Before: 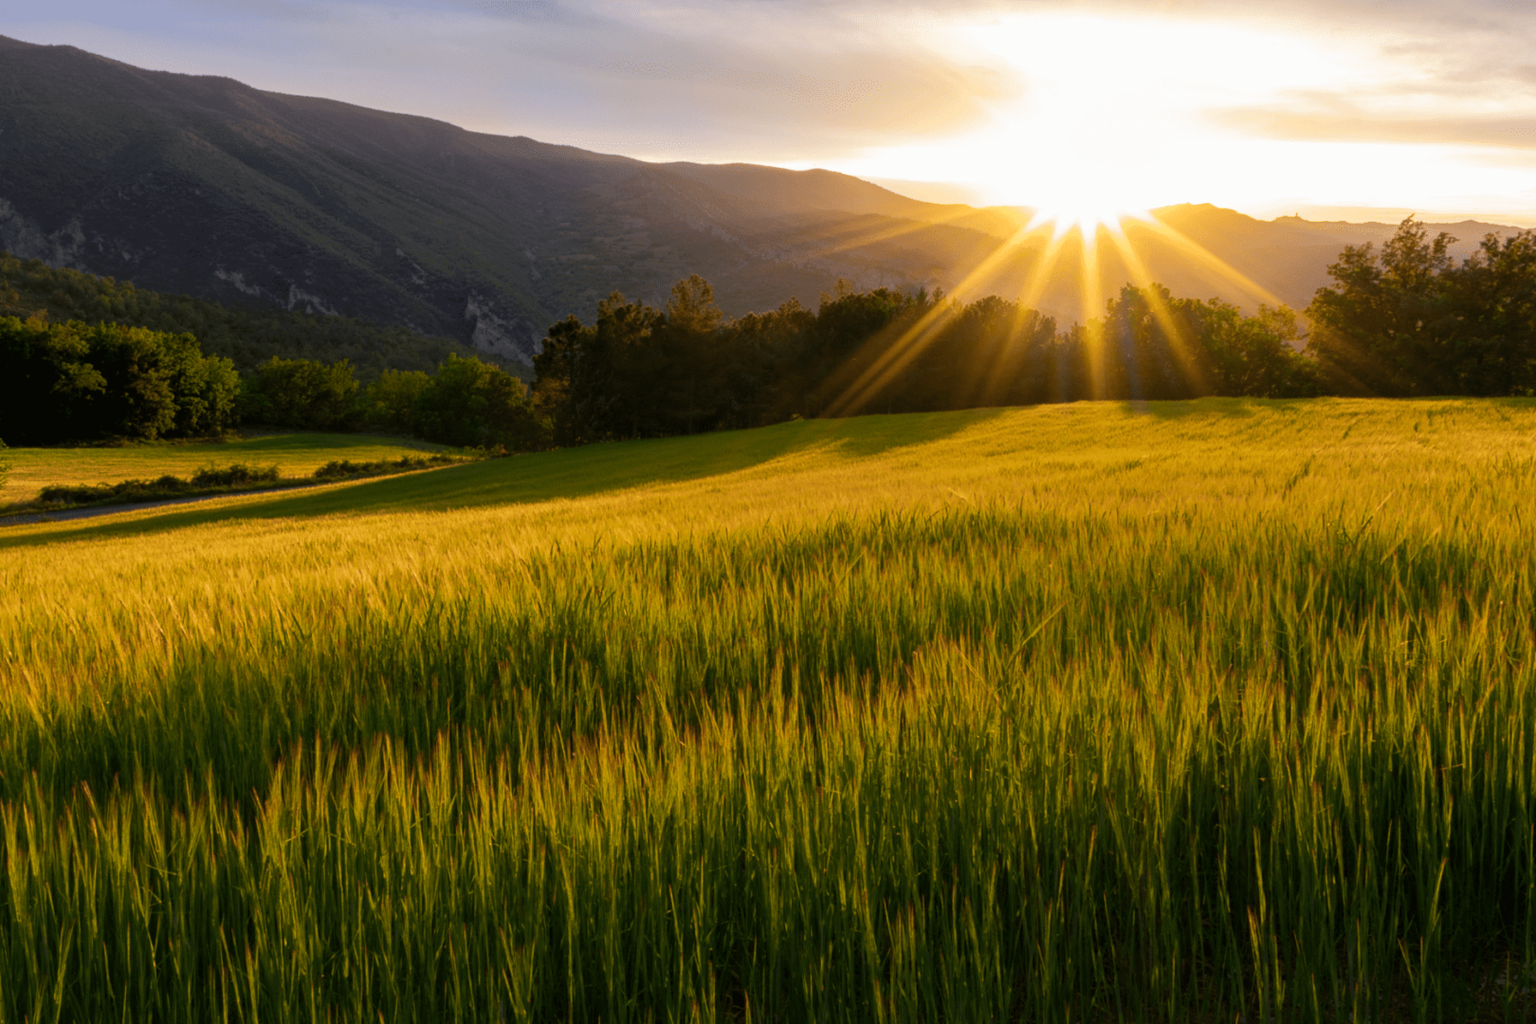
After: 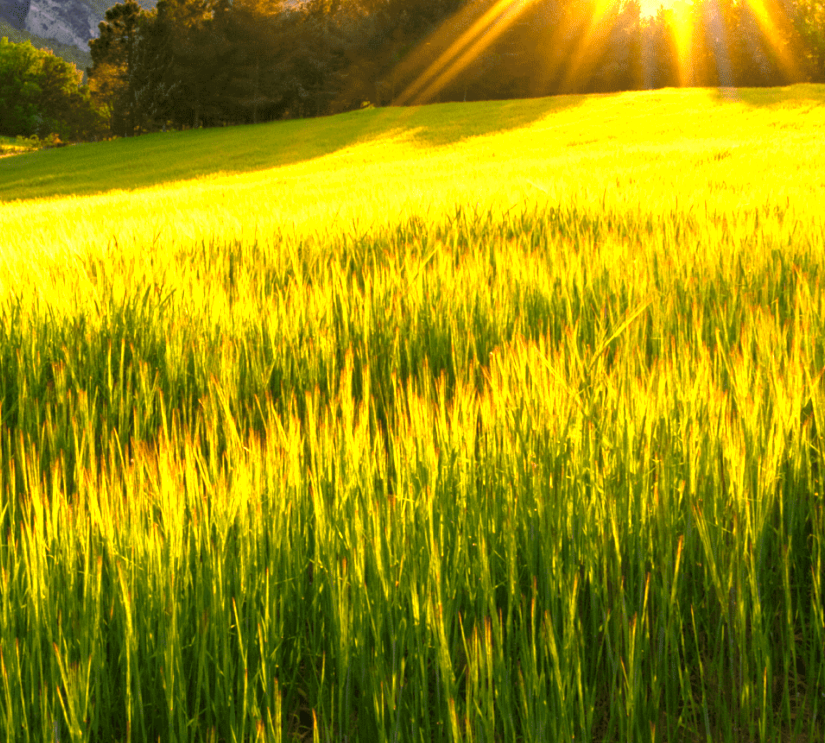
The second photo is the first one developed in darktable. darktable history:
velvia: on, module defaults
crop and rotate: left 29.237%, top 31.152%, right 19.807%
exposure: exposure 2.207 EV, compensate highlight preservation false
color contrast: green-magenta contrast 1.1, blue-yellow contrast 1.1, unbound 0
